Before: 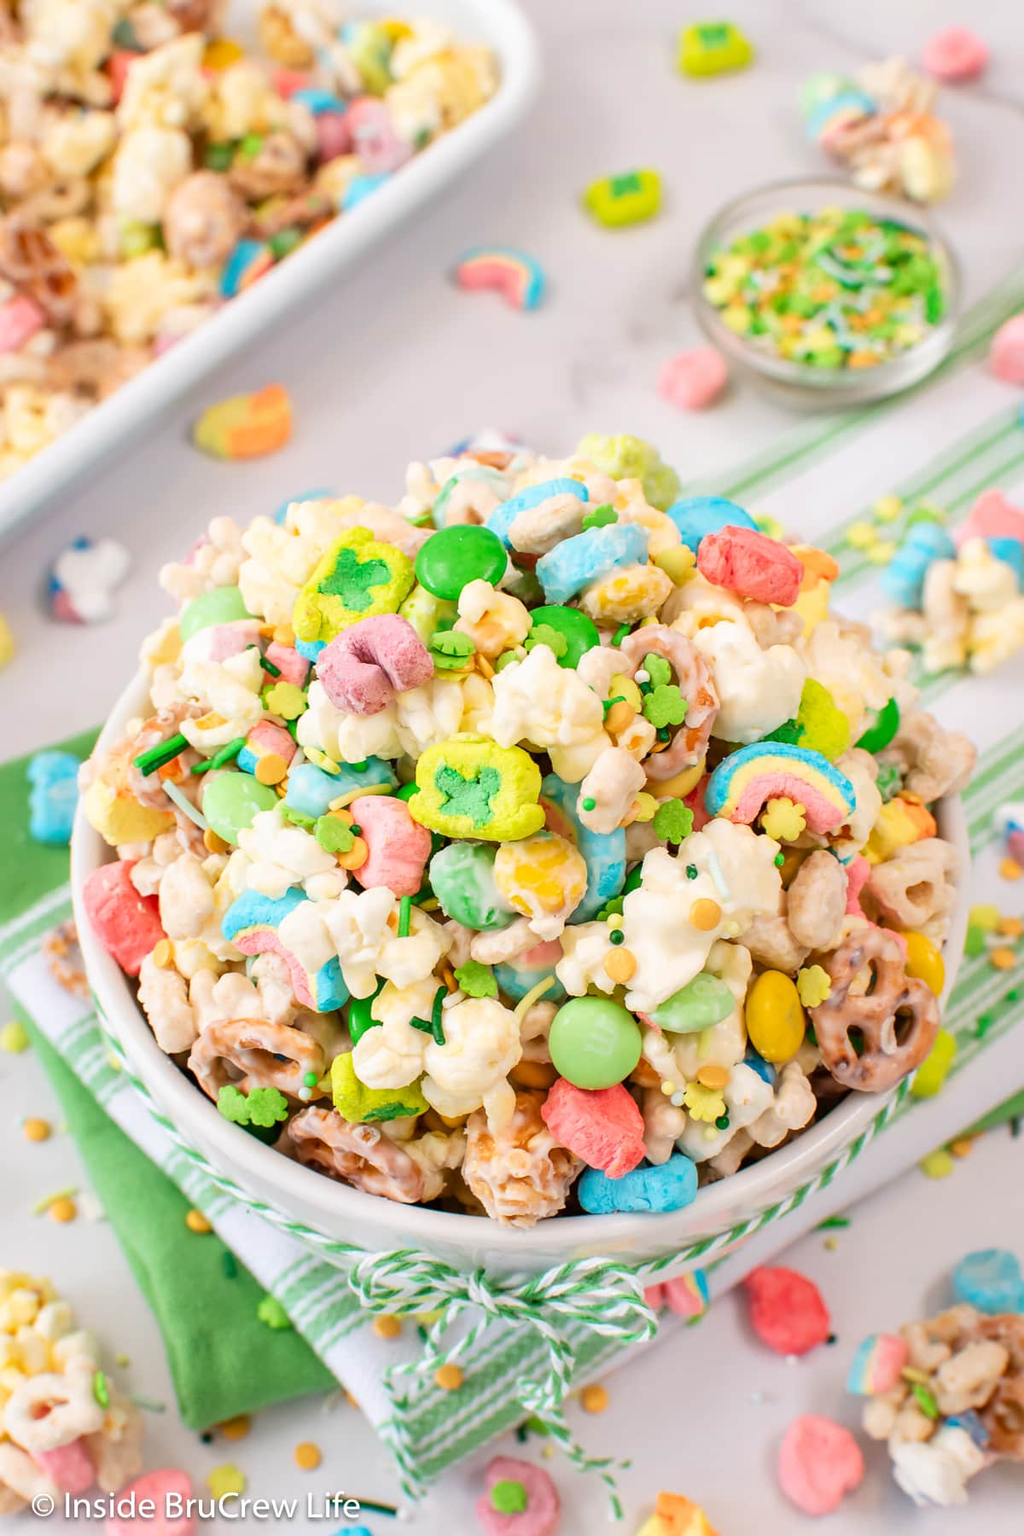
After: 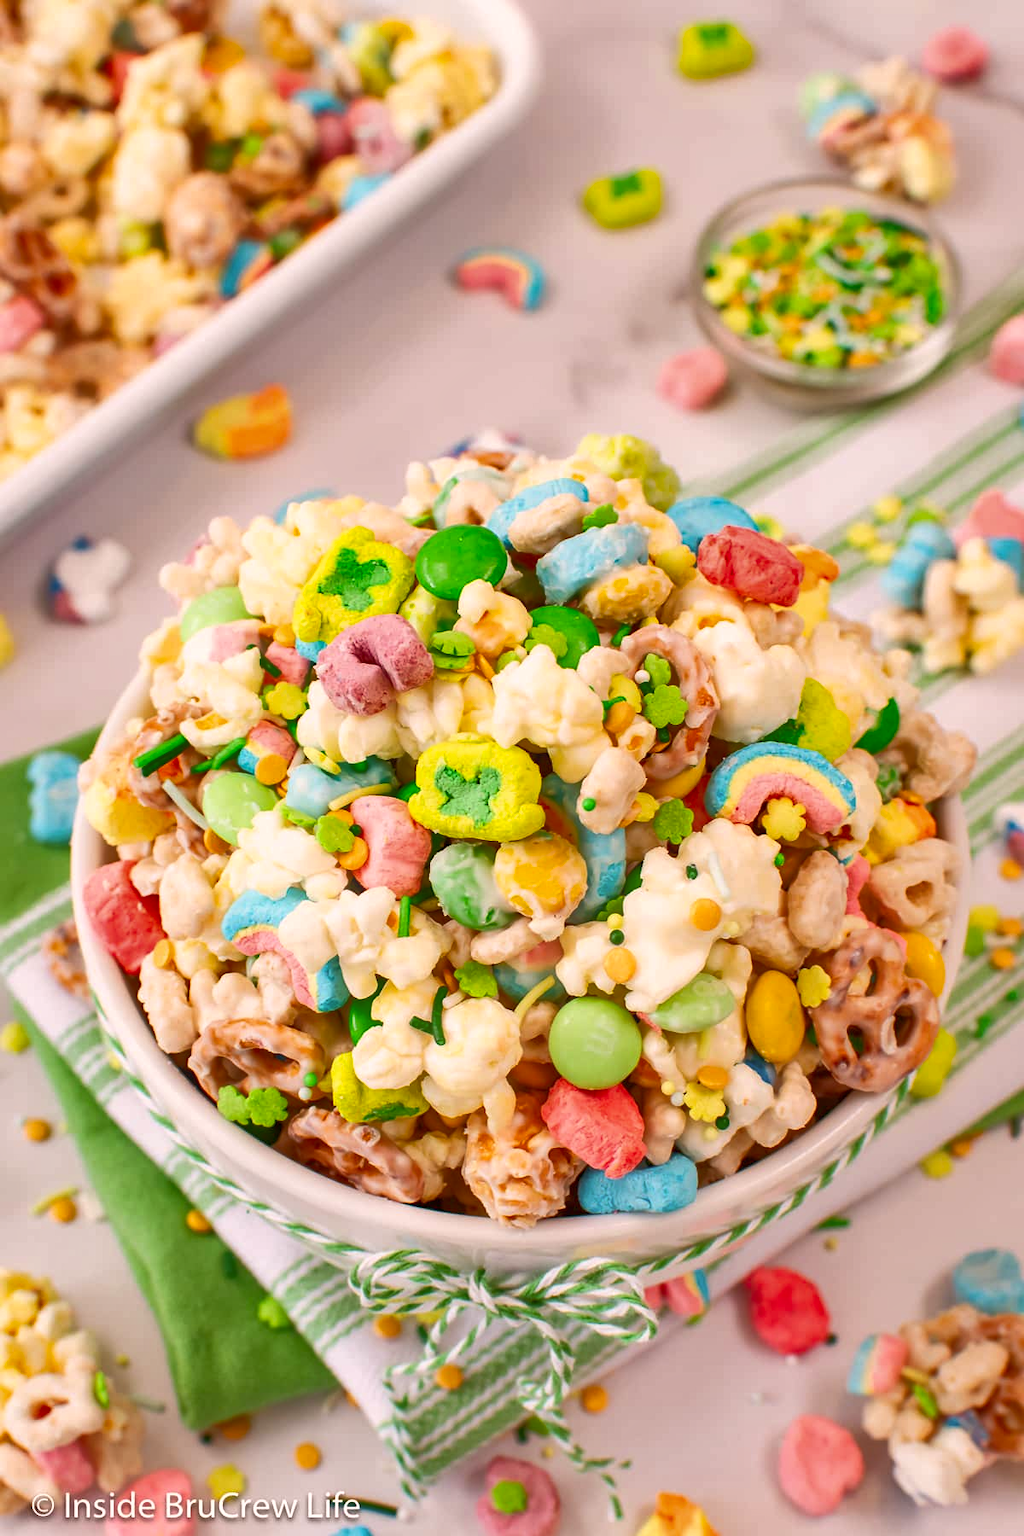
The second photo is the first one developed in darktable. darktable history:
bloom: size 9%, threshold 100%, strength 7%
shadows and highlights: low approximation 0.01, soften with gaussian
rgb levels: mode RGB, independent channels, levels [[0, 0.5, 1], [0, 0.521, 1], [0, 0.536, 1]]
color correction: highlights a* 5.81, highlights b* 4.84
rgb curve: curves: ch0 [(0, 0) (0.072, 0.166) (0.217, 0.293) (0.414, 0.42) (1, 1)], compensate middle gray true, preserve colors basic power
